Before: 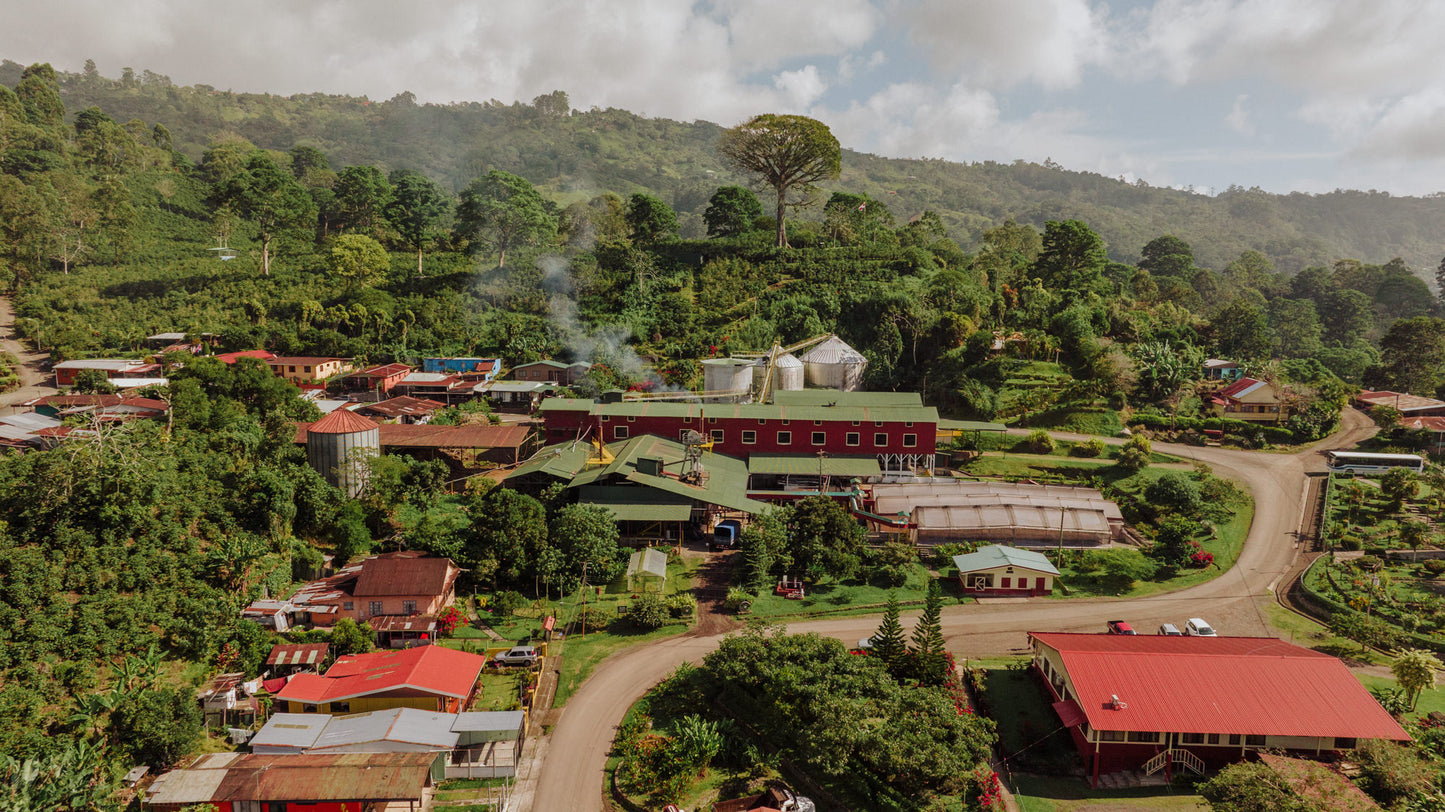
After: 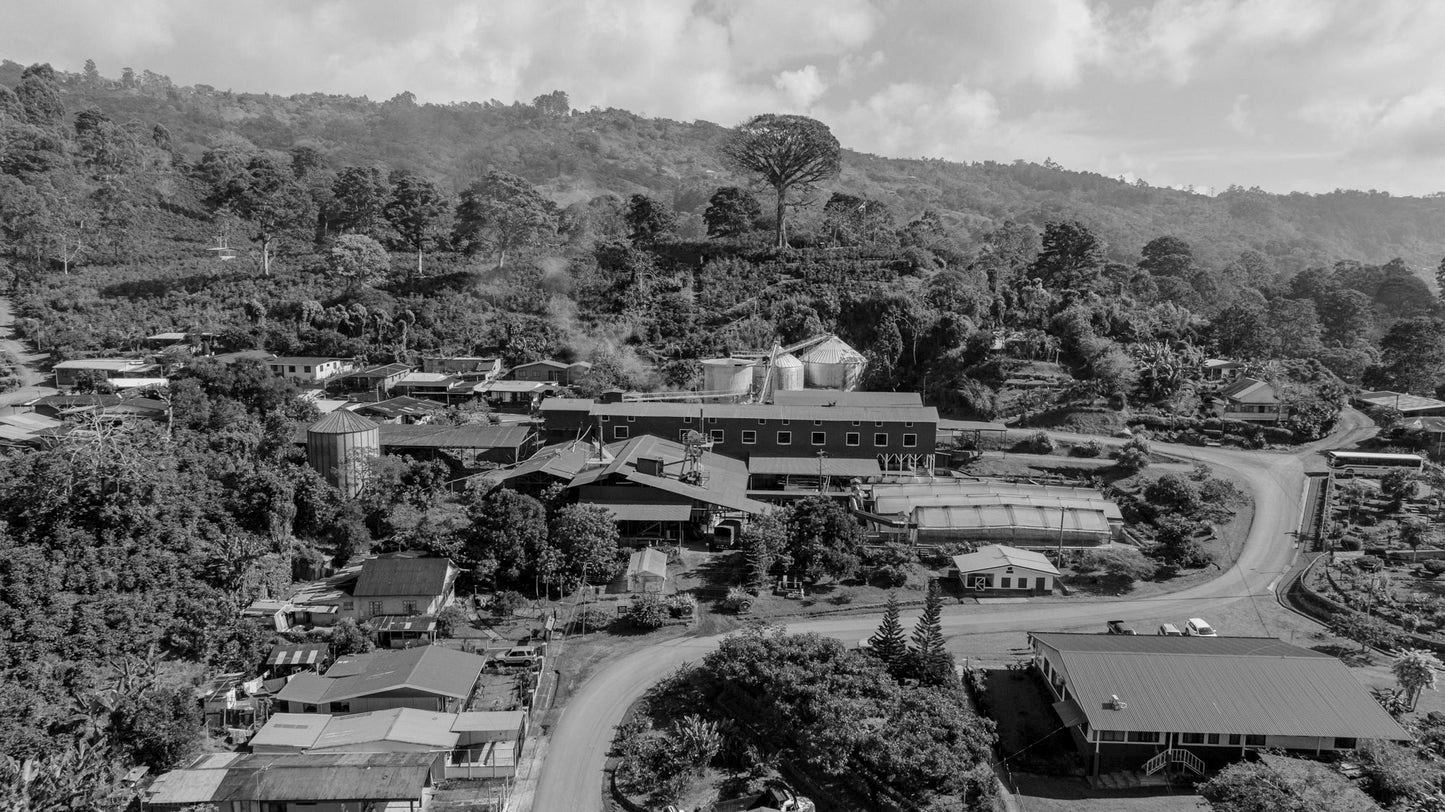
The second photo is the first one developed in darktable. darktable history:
white balance: emerald 1
exposure: black level correction 0.002, exposure 0.15 EV, compensate highlight preservation false
monochrome: on, module defaults
